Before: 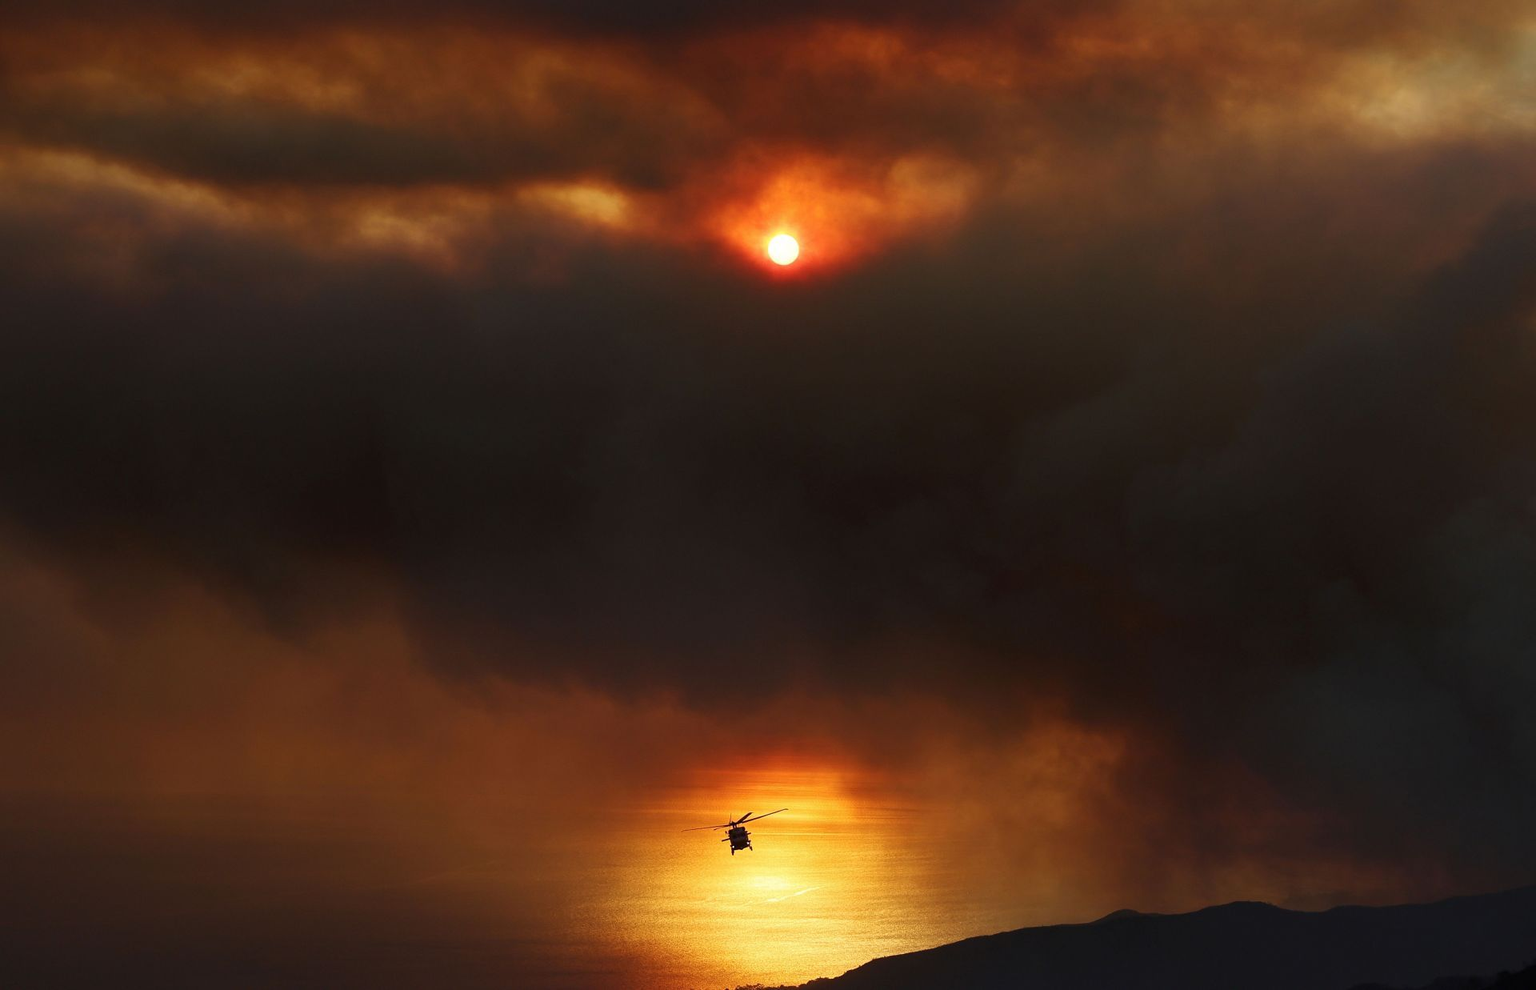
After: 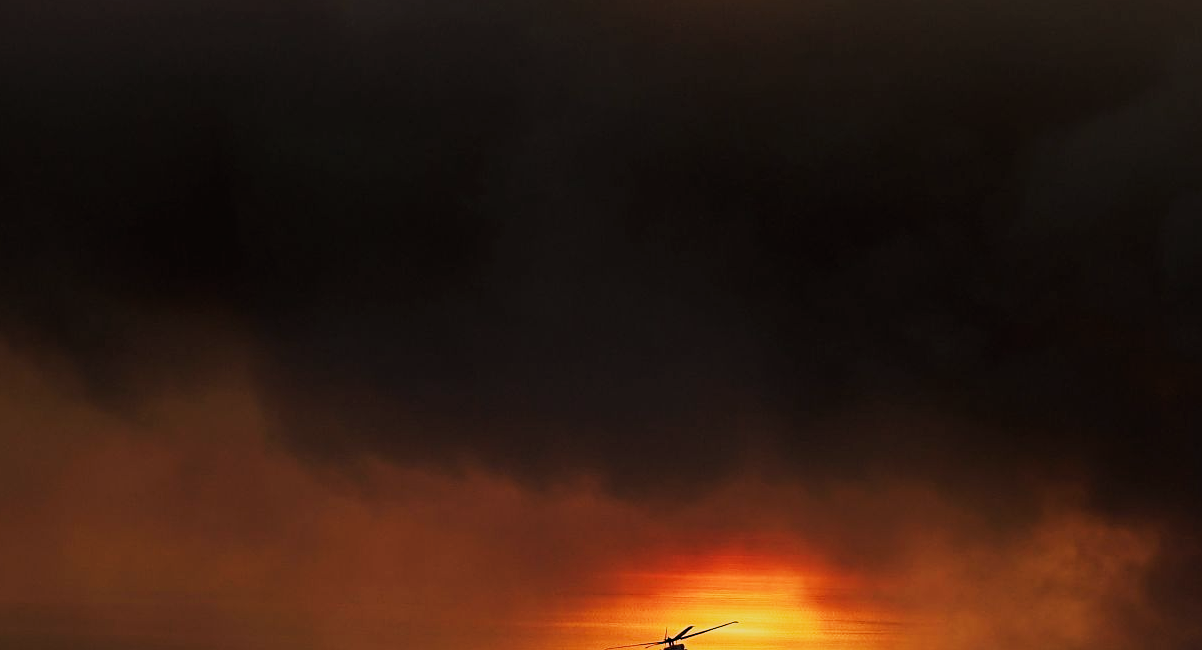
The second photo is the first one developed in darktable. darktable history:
tone curve: curves: ch0 [(0, 0) (0.003, 0.006) (0.011, 0.015) (0.025, 0.032) (0.044, 0.054) (0.069, 0.079) (0.1, 0.111) (0.136, 0.146) (0.177, 0.186) (0.224, 0.229) (0.277, 0.286) (0.335, 0.348) (0.399, 0.426) (0.468, 0.514) (0.543, 0.609) (0.623, 0.706) (0.709, 0.789) (0.801, 0.862) (0.898, 0.926) (1, 1)], preserve colors none
sharpen: on, module defaults
filmic rgb: black relative exposure -7.65 EV, white relative exposure 4.56 EV, hardness 3.61
crop: left 12.916%, top 31.452%, right 24.441%, bottom 15.996%
